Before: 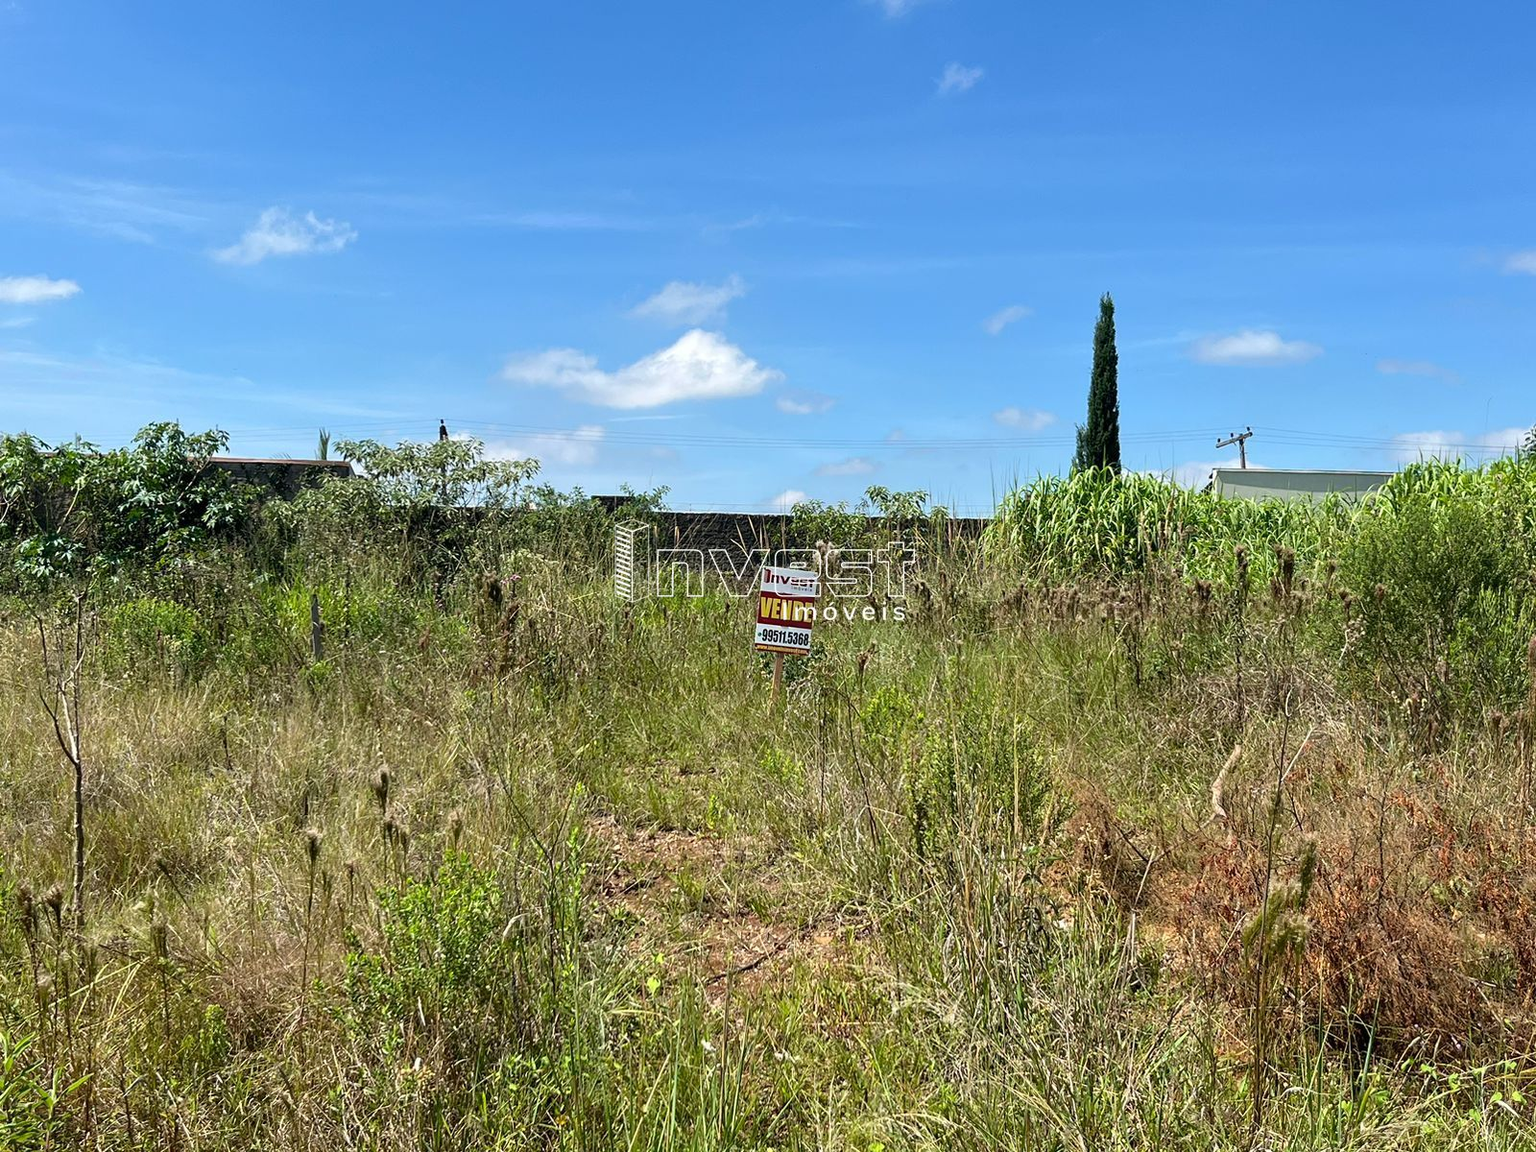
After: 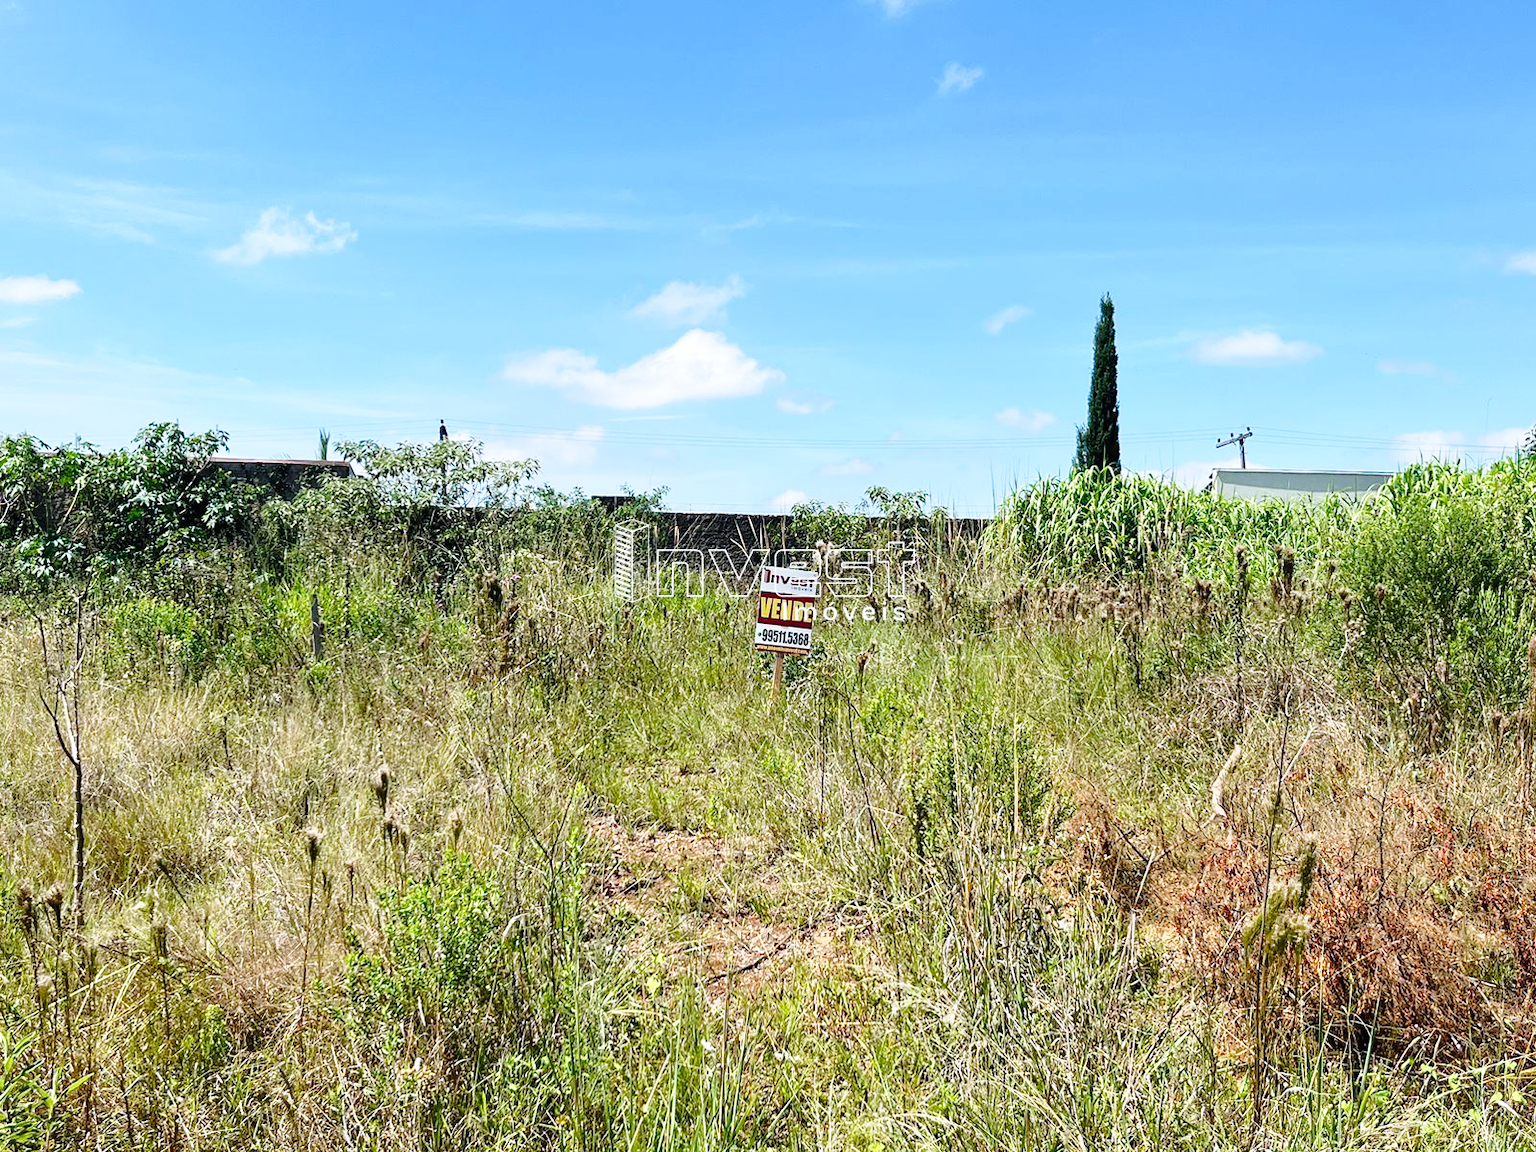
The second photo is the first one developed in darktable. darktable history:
color calibration: illuminant as shot in camera, x 0.358, y 0.373, temperature 4628.91 K
base curve: curves: ch0 [(0, 0) (0.028, 0.03) (0.121, 0.232) (0.46, 0.748) (0.859, 0.968) (1, 1)], preserve colors none
